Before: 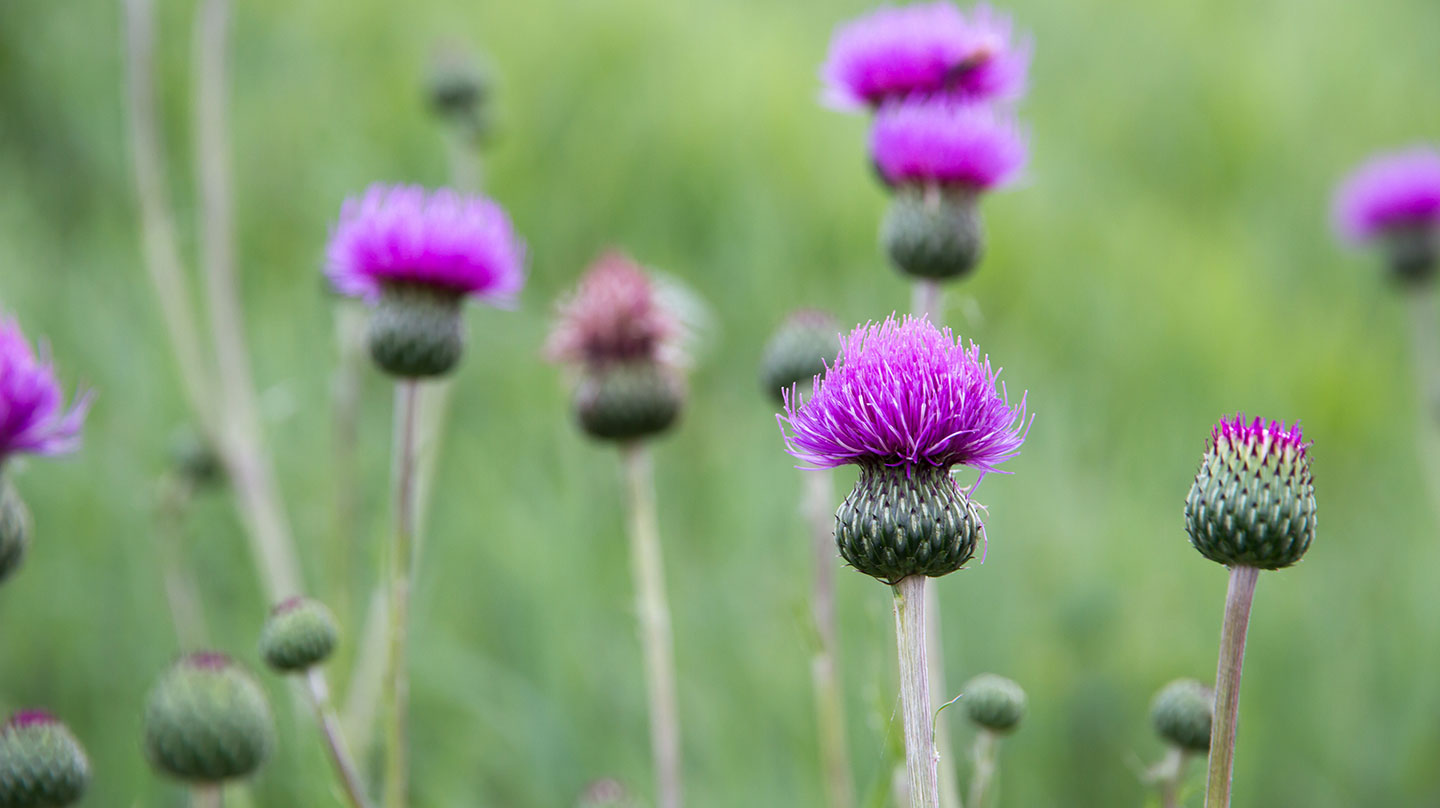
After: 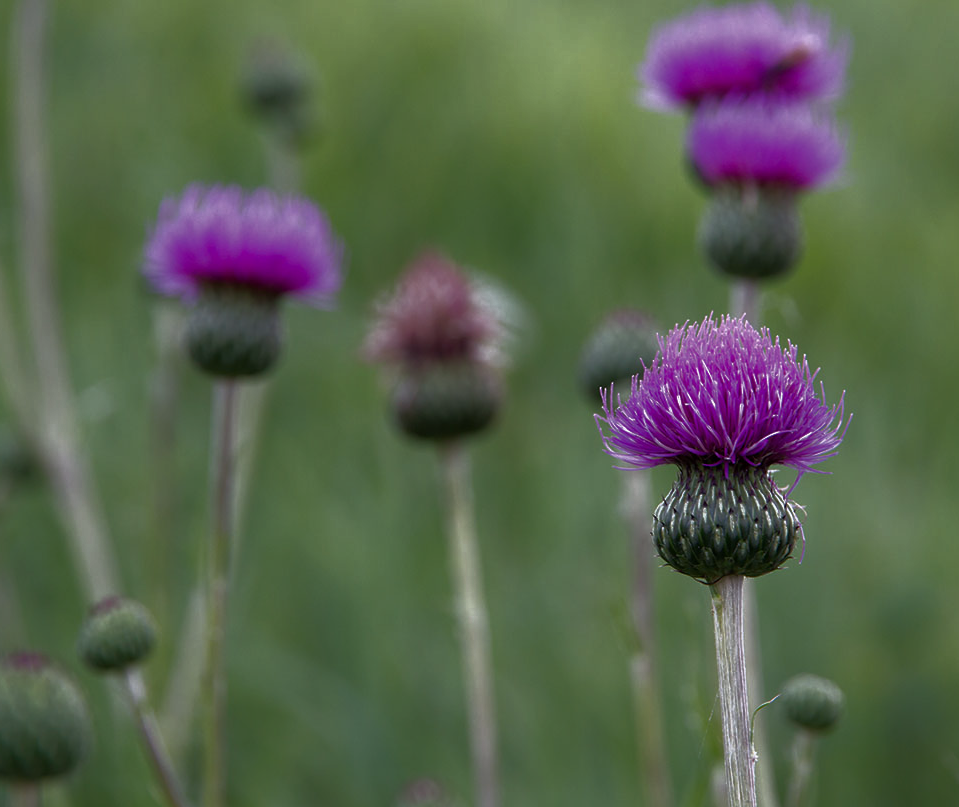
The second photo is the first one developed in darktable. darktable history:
base curve: curves: ch0 [(0, 0) (0.564, 0.291) (0.802, 0.731) (1, 1)]
crop and rotate: left 12.648%, right 20.685%
